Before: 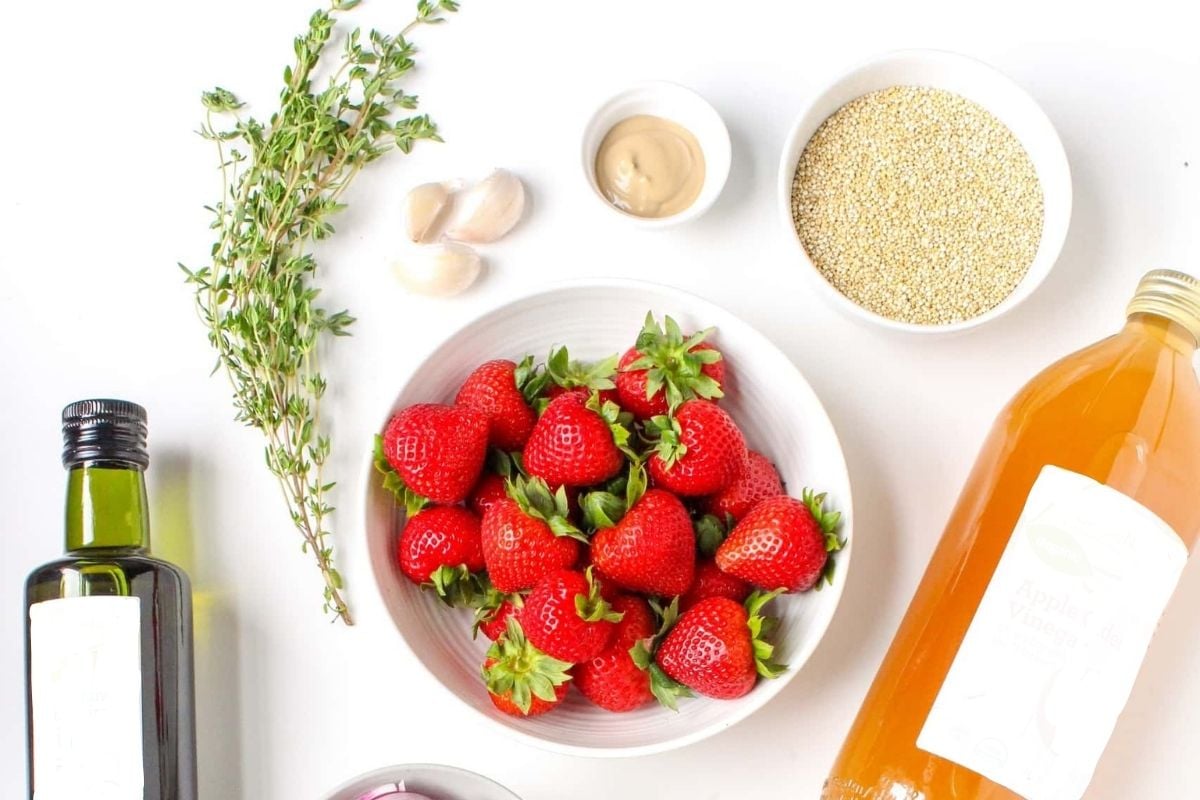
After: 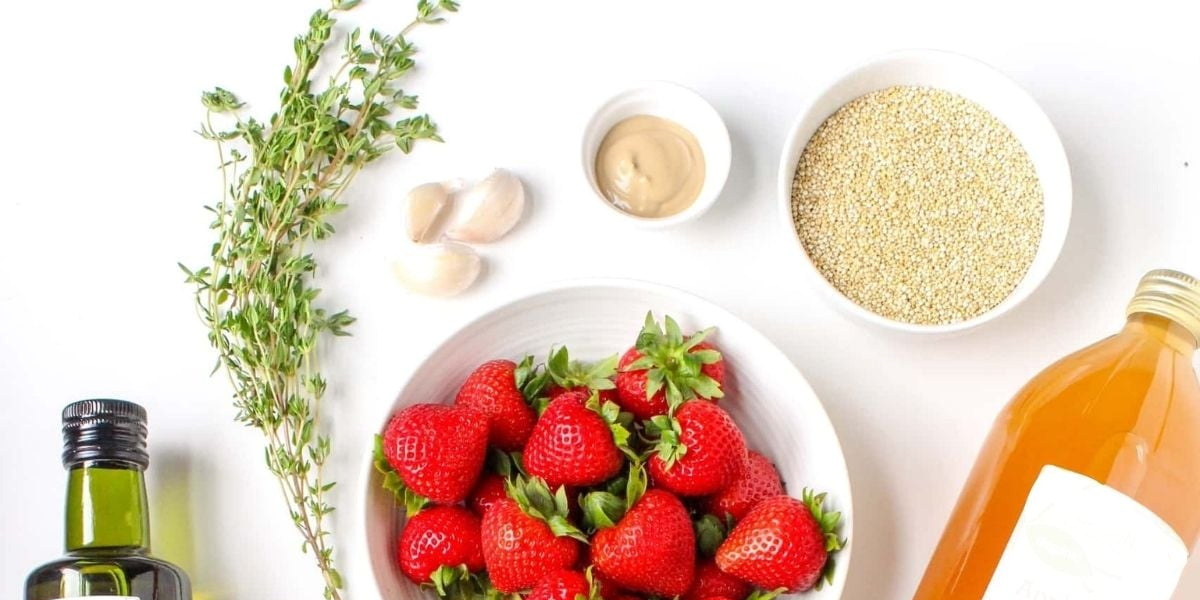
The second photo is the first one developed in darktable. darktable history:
crop: bottom 24.992%
tone equalizer: edges refinement/feathering 500, mask exposure compensation -1.57 EV, preserve details no
